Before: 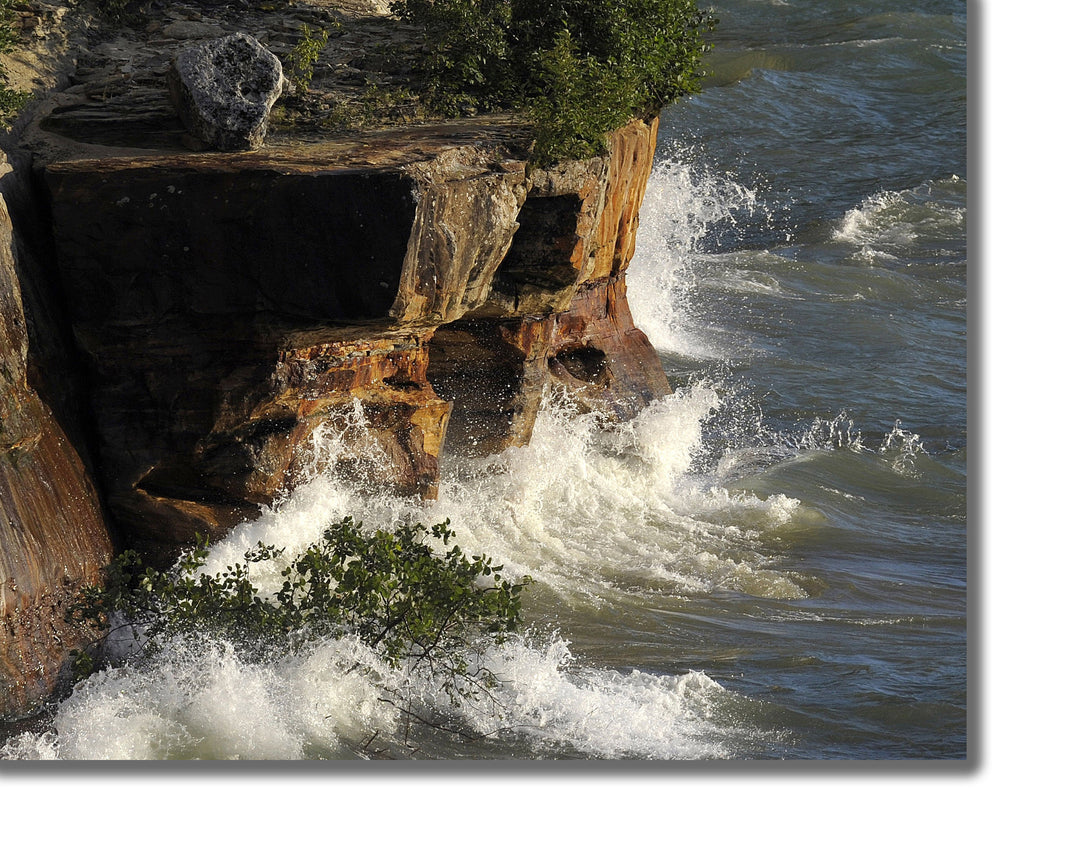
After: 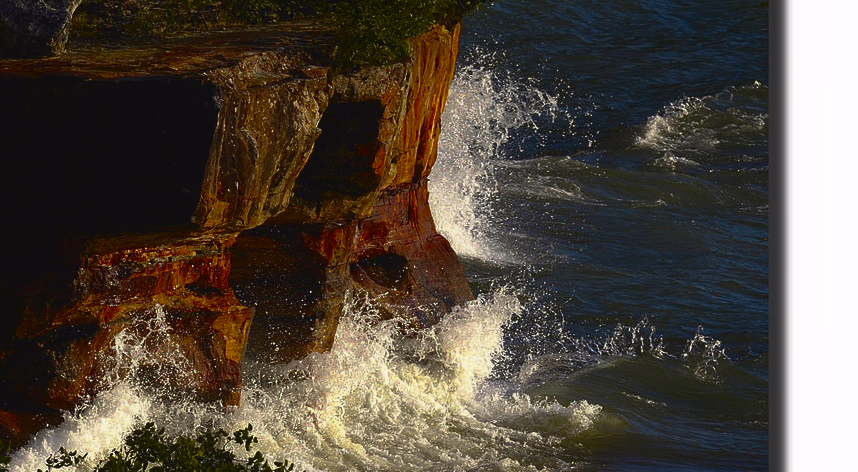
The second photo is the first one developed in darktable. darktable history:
base curve: curves: ch0 [(0, 0) (0.595, 0.418) (1, 1)], preserve colors none
contrast equalizer: y [[0.439, 0.44, 0.442, 0.457, 0.493, 0.498], [0.5 ×6], [0.5 ×6], [0 ×6], [0 ×6]], mix 0.59
color balance: contrast fulcrum 17.78%
contrast brightness saturation: brightness -0.25, saturation 0.2
tone curve: curves: ch0 [(0, 0.036) (0.119, 0.115) (0.461, 0.479) (0.715, 0.767) (0.817, 0.865) (1, 0.998)]; ch1 [(0, 0) (0.377, 0.416) (0.44, 0.461) (0.487, 0.49) (0.514, 0.525) (0.538, 0.561) (0.67, 0.713) (1, 1)]; ch2 [(0, 0) (0.38, 0.405) (0.463, 0.445) (0.492, 0.486) (0.529, 0.533) (0.578, 0.59) (0.653, 0.698) (1, 1)], color space Lab, independent channels, preserve colors none
crop: left 18.38%, top 11.092%, right 2.134%, bottom 33.217%
